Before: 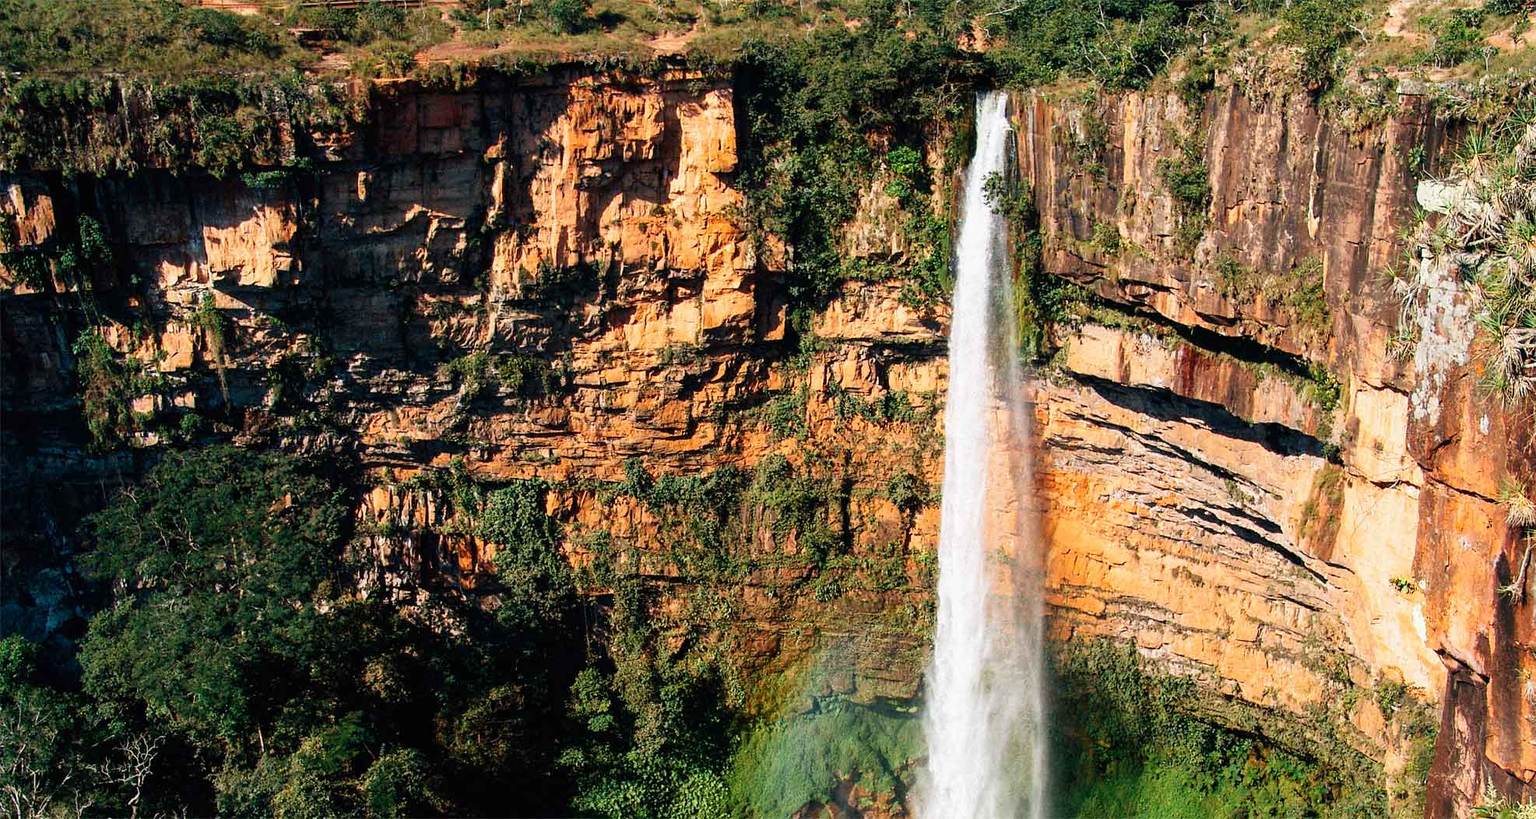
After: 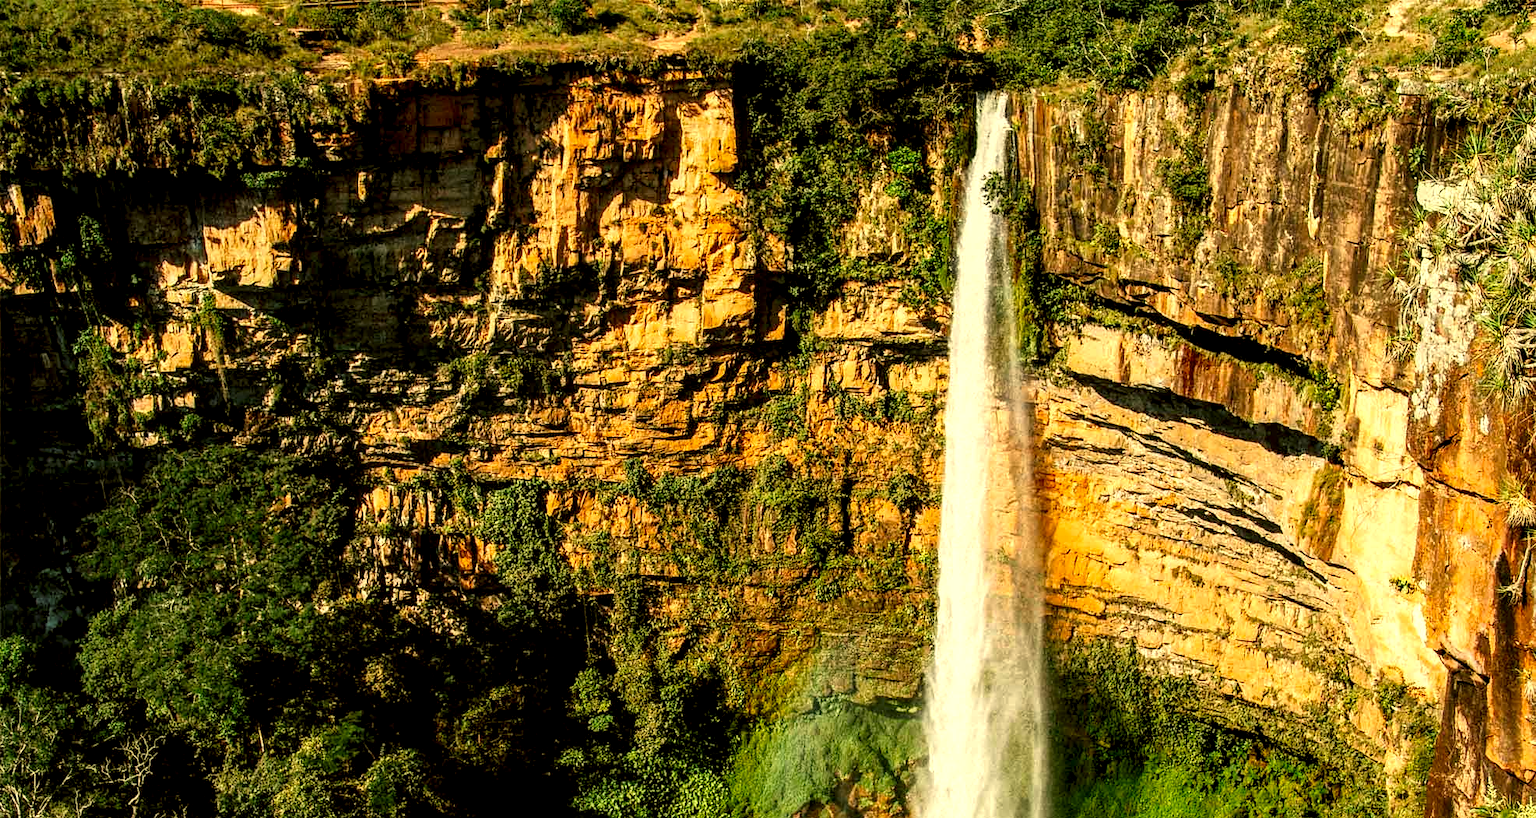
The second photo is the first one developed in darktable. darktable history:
color correction: highlights a* 0.162, highlights b* 29.53, shadows a* -0.162, shadows b* 21.09
local contrast: detail 160%
color zones: curves: ch0 [(0, 0.5) (0.143, 0.5) (0.286, 0.5) (0.429, 0.5) (0.571, 0.5) (0.714, 0.476) (0.857, 0.5) (1, 0.5)]; ch2 [(0, 0.5) (0.143, 0.5) (0.286, 0.5) (0.429, 0.5) (0.571, 0.5) (0.714, 0.487) (0.857, 0.5) (1, 0.5)]
